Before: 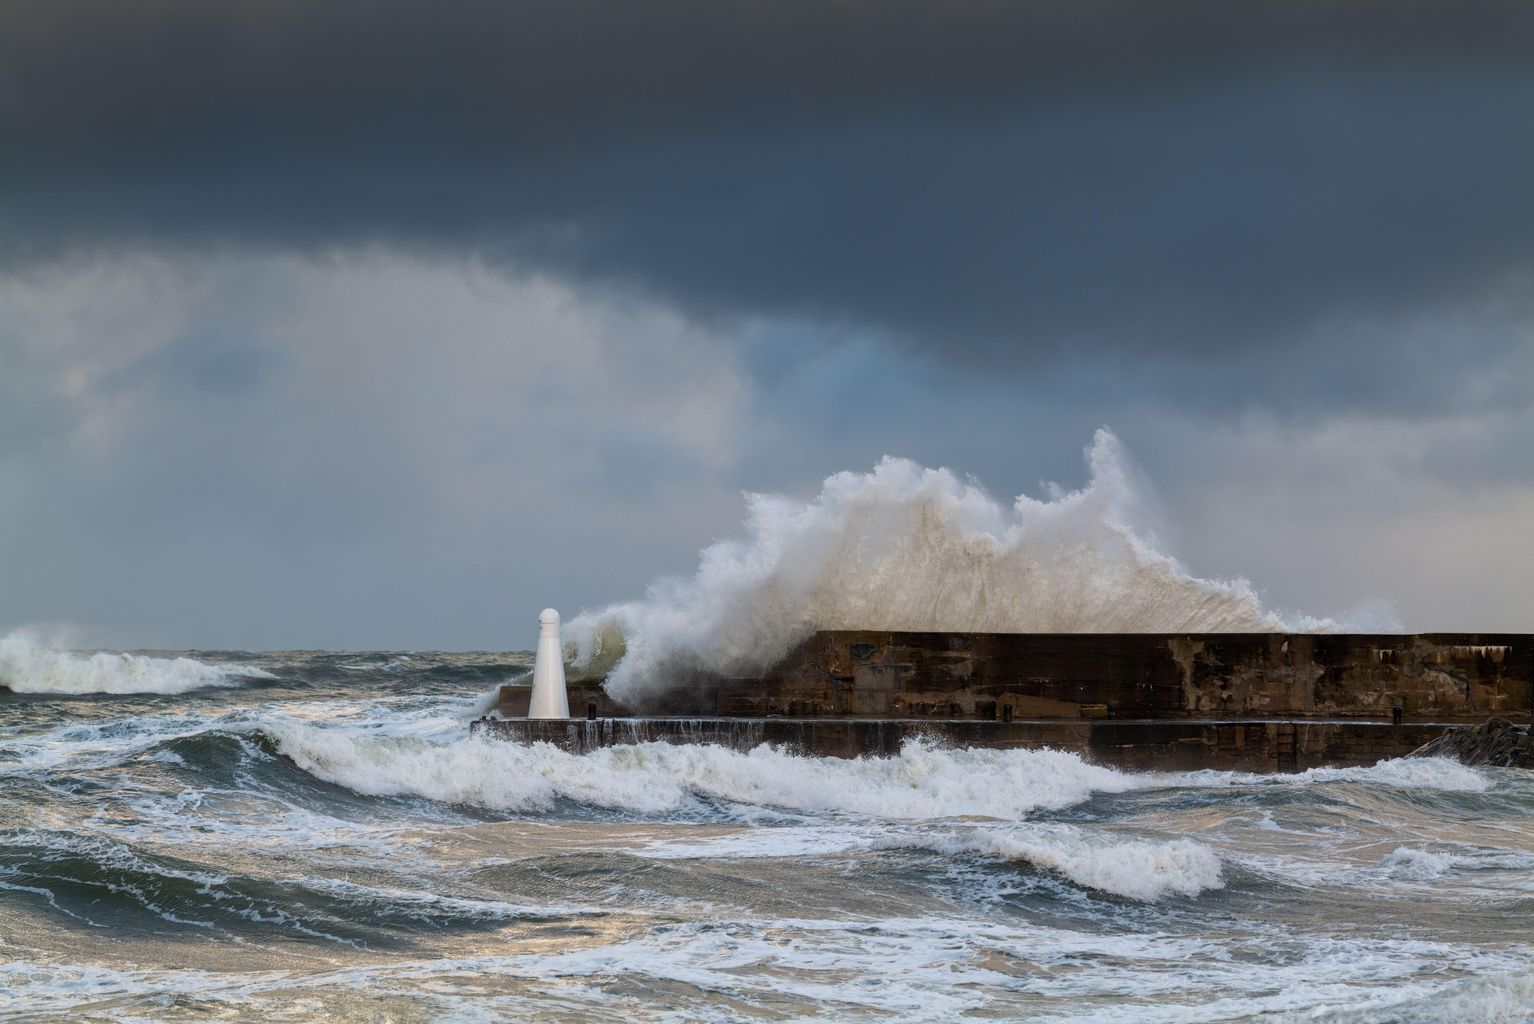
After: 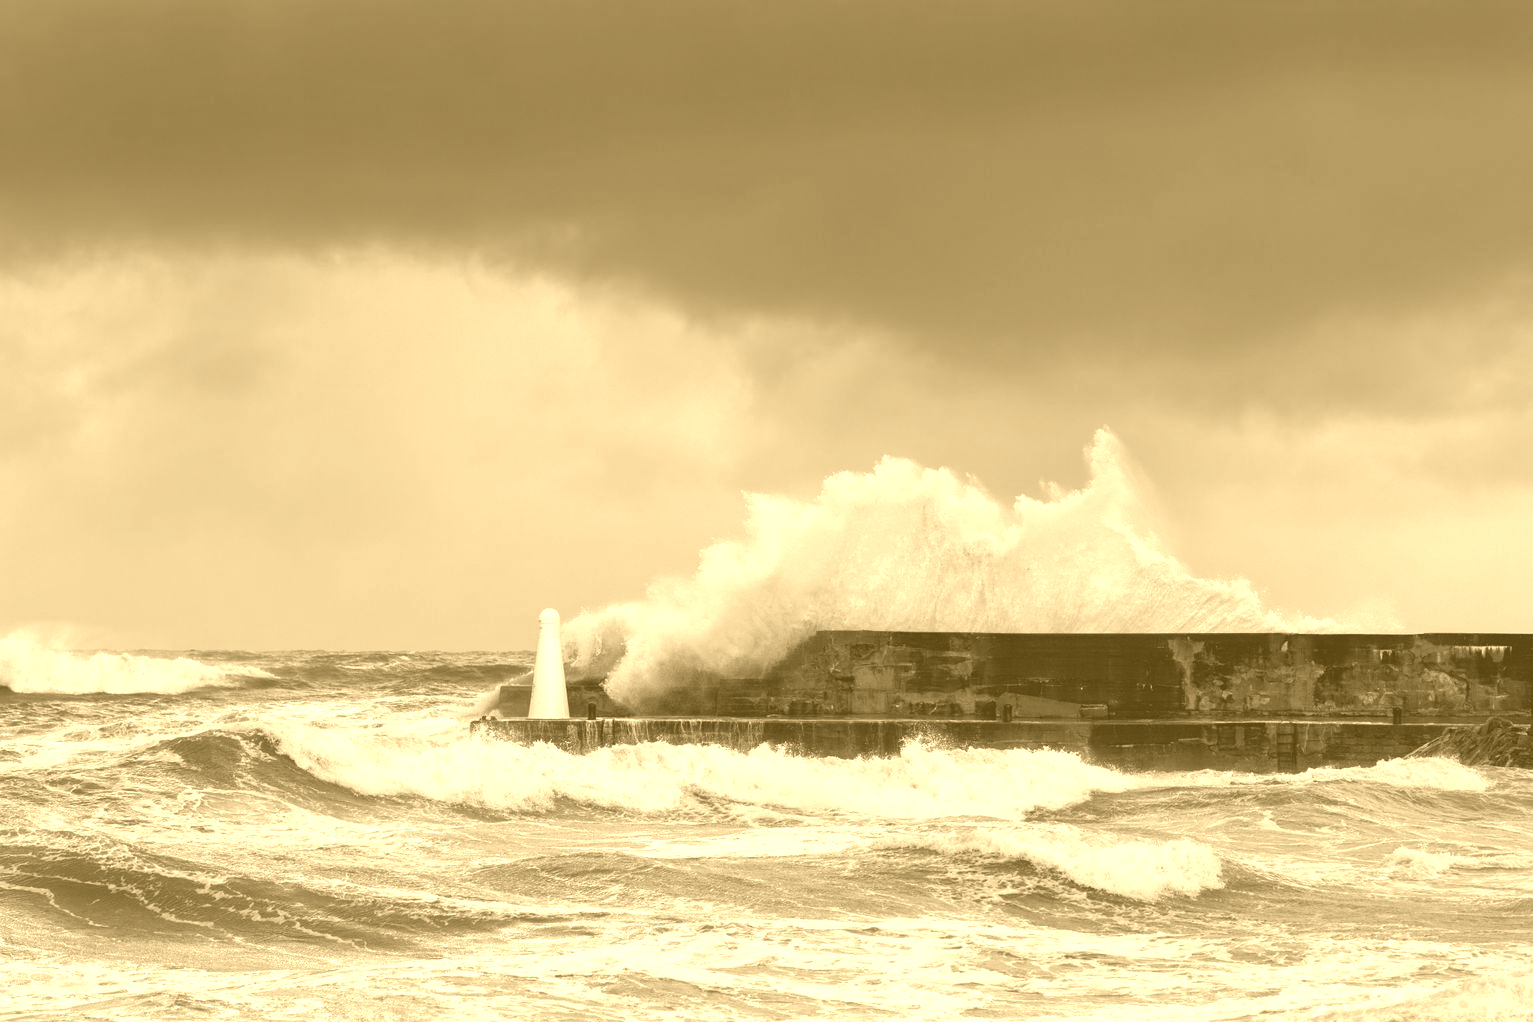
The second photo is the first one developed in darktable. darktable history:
color correction: highlights a* -0.137, highlights b* 0.137
colorize: hue 36°, source mix 100%
crop: top 0.05%, bottom 0.098%
